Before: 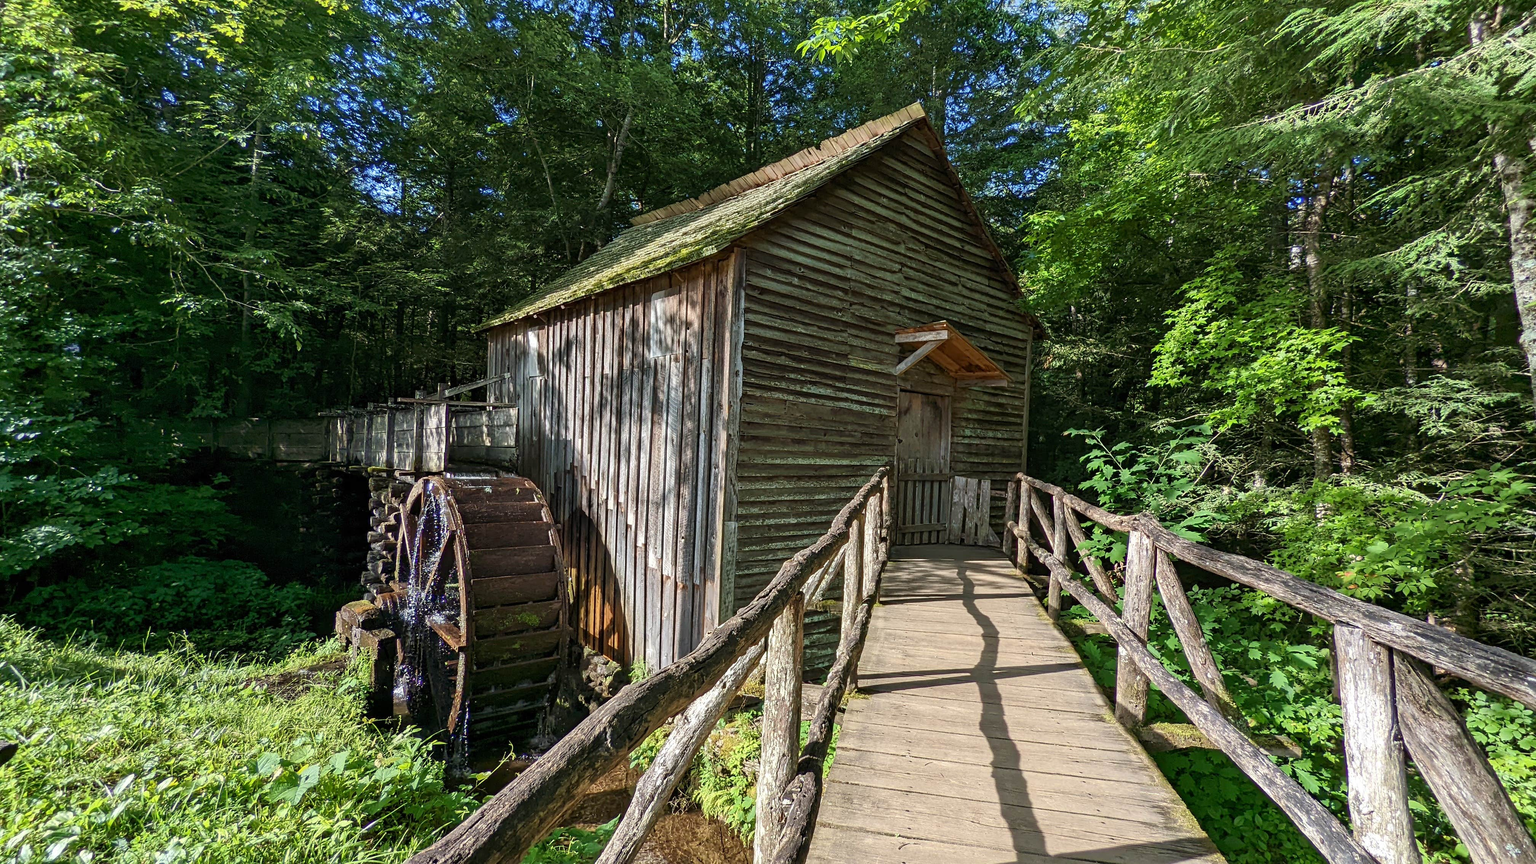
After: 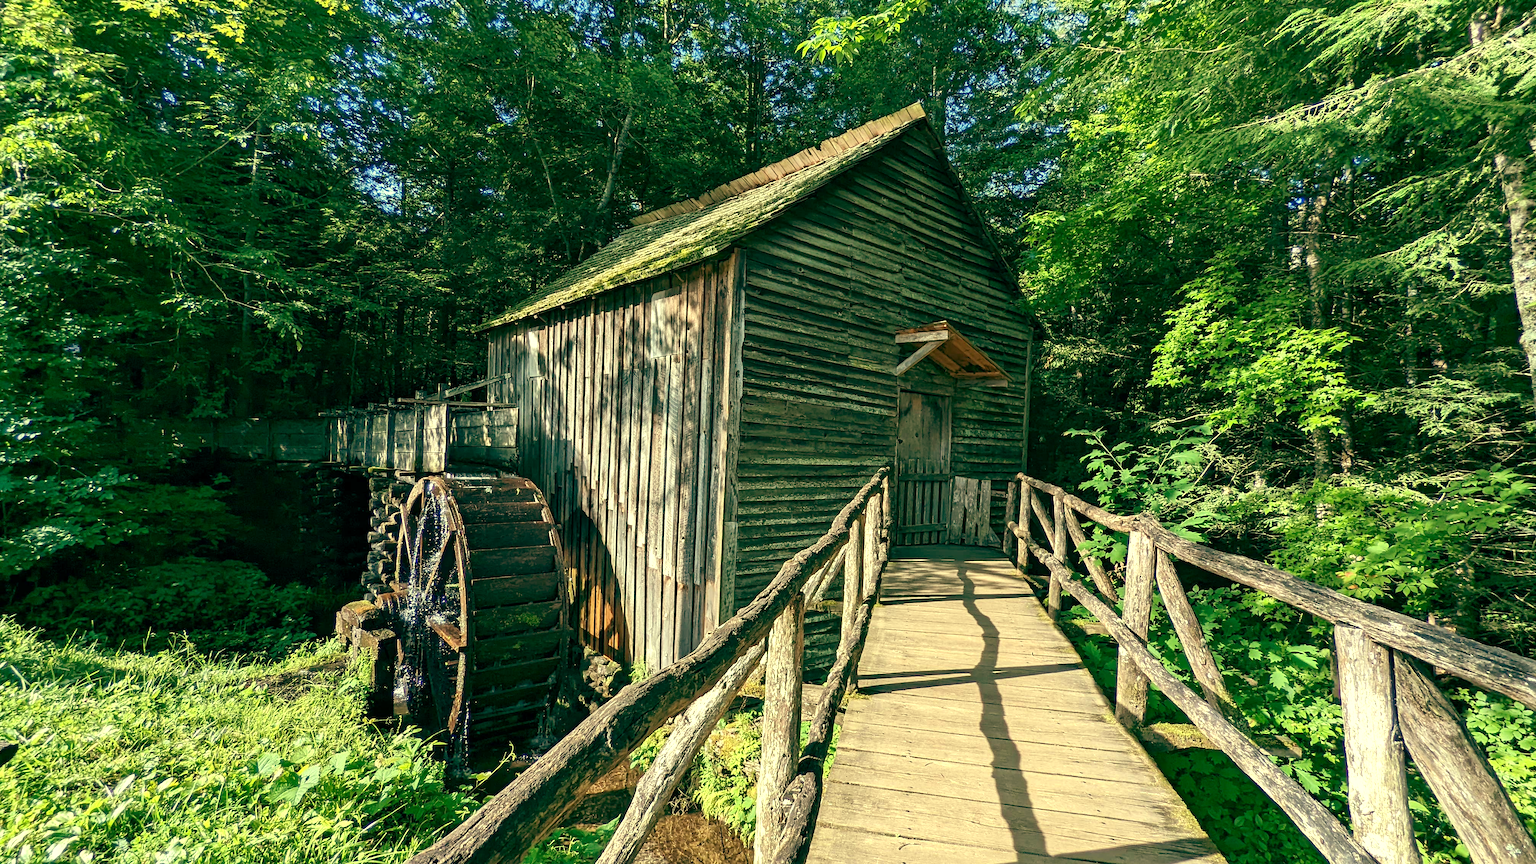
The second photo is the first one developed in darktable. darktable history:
exposure: exposure 0.426 EV, compensate highlight preservation false
color balance: mode lift, gamma, gain (sRGB), lift [1, 0.69, 1, 1], gamma [1, 1.482, 1, 1], gain [1, 1, 1, 0.802]
